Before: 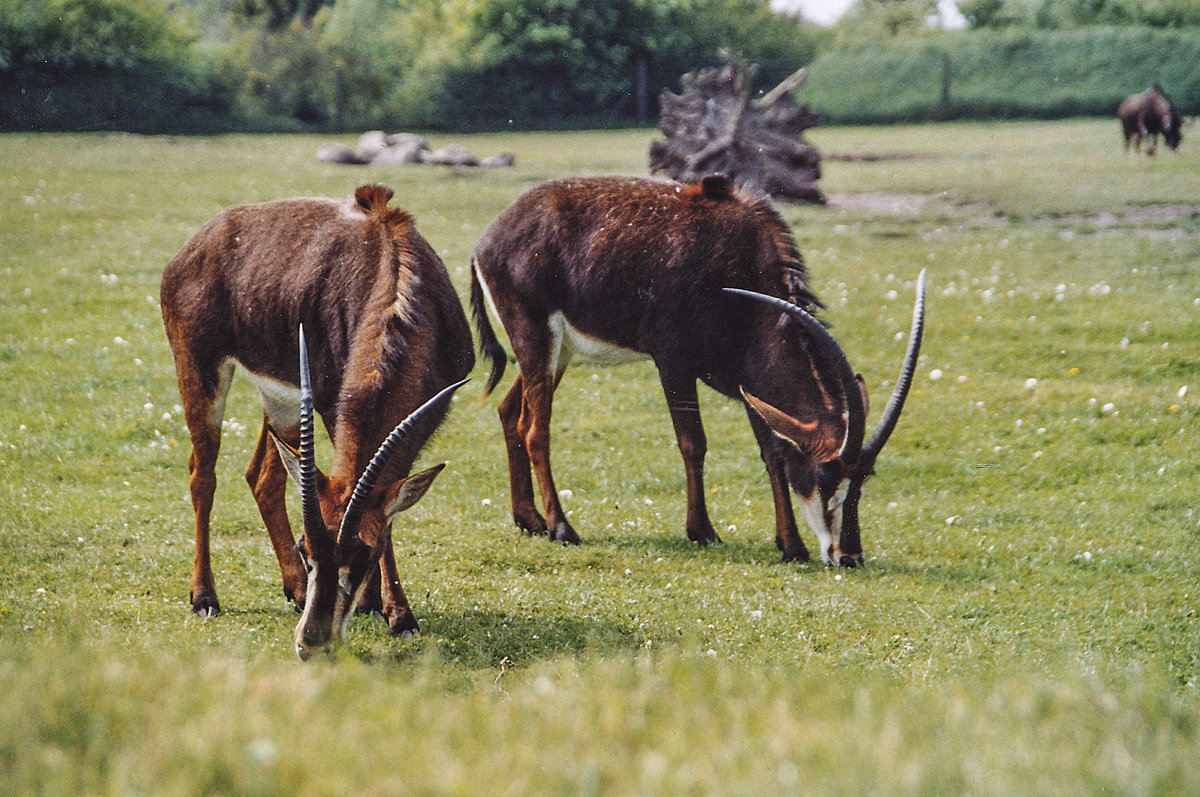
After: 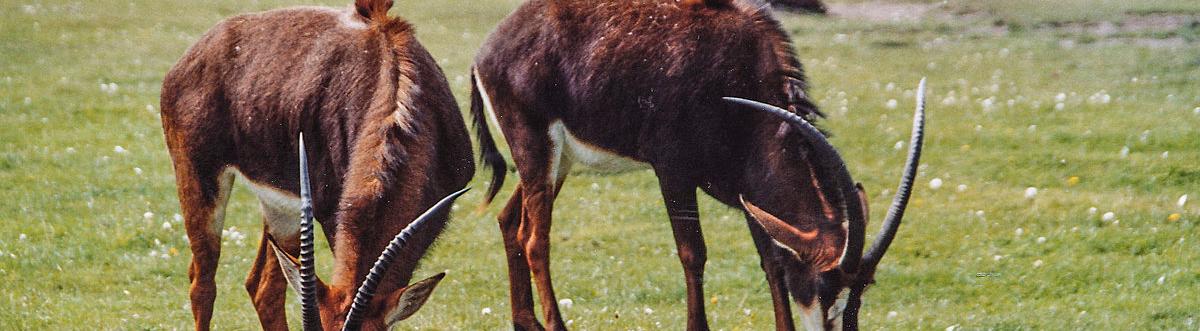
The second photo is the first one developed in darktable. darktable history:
crop and rotate: top 24.195%, bottom 34.216%
contrast brightness saturation: saturation -0.048
